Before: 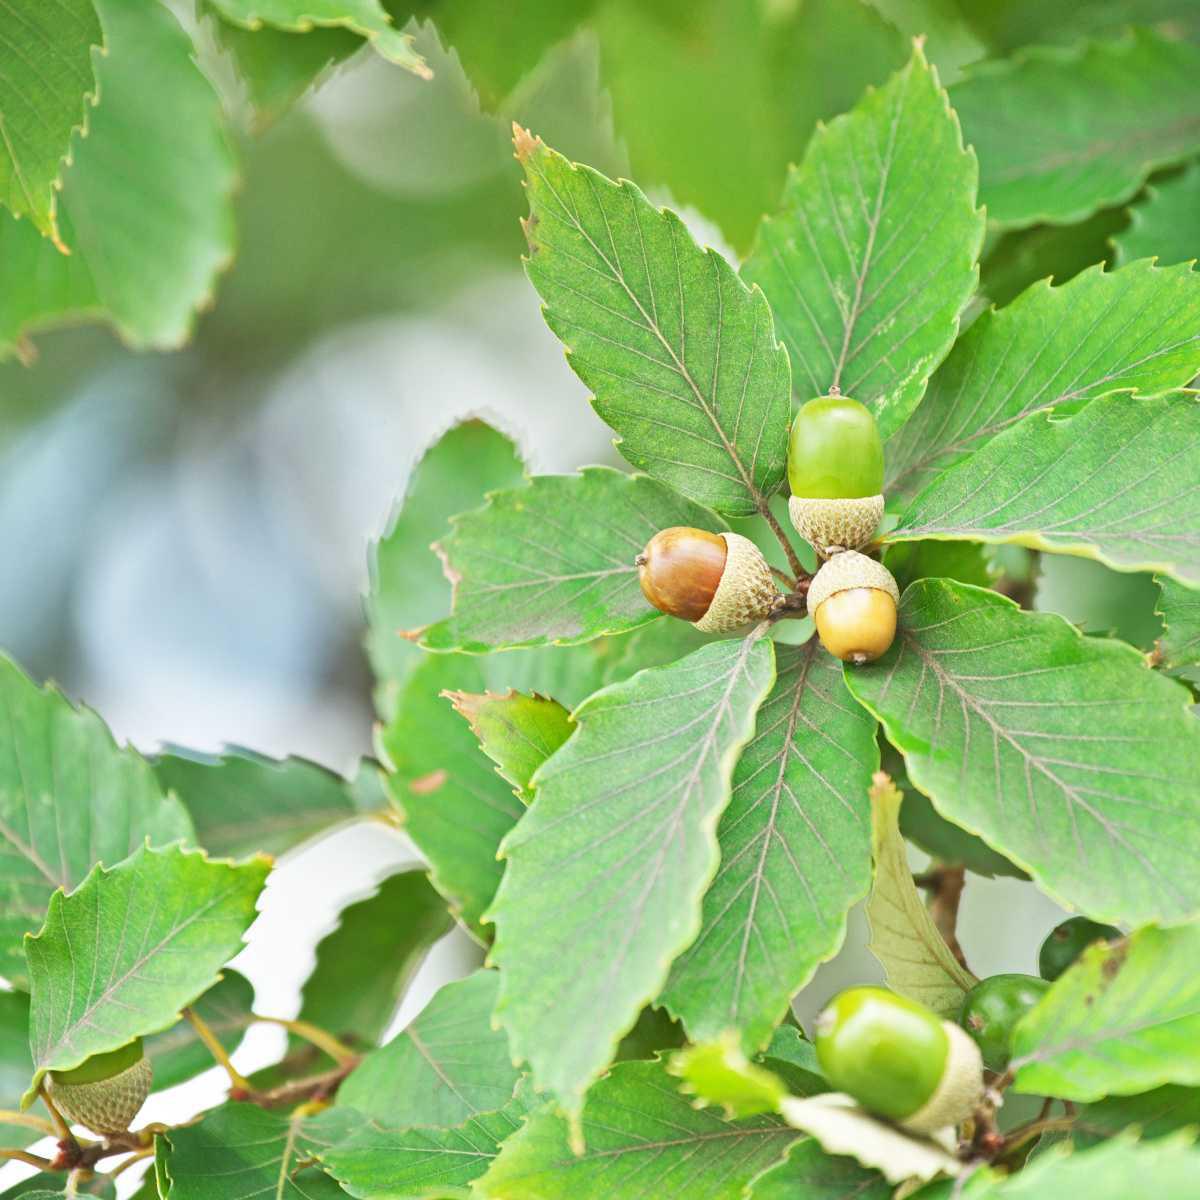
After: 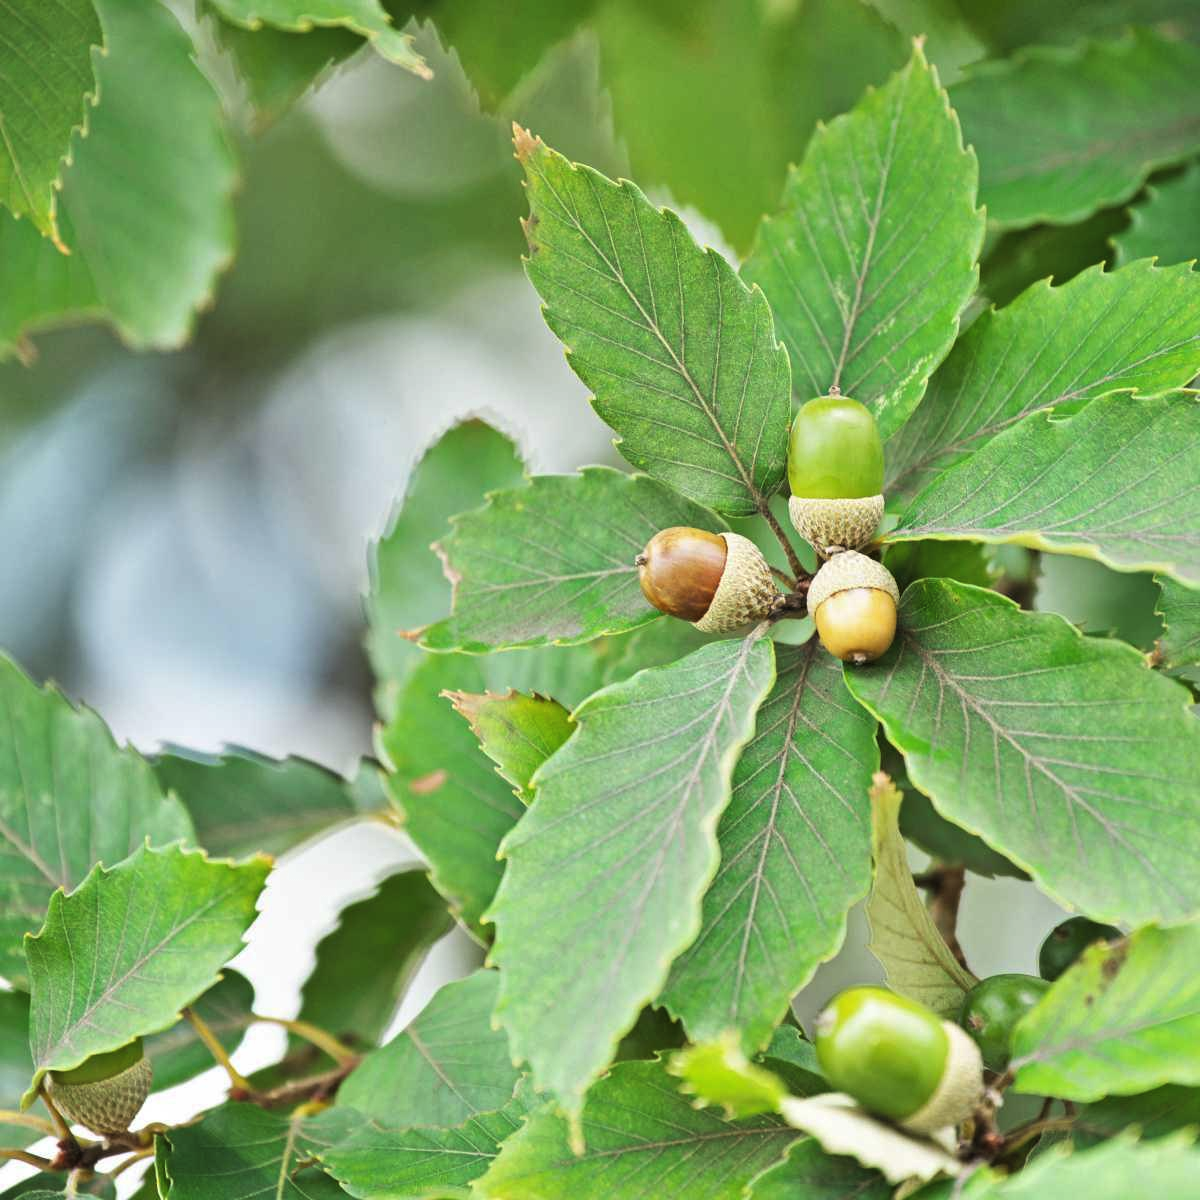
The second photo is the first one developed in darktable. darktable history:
levels: black 0.066%, levels [0.116, 0.574, 1]
